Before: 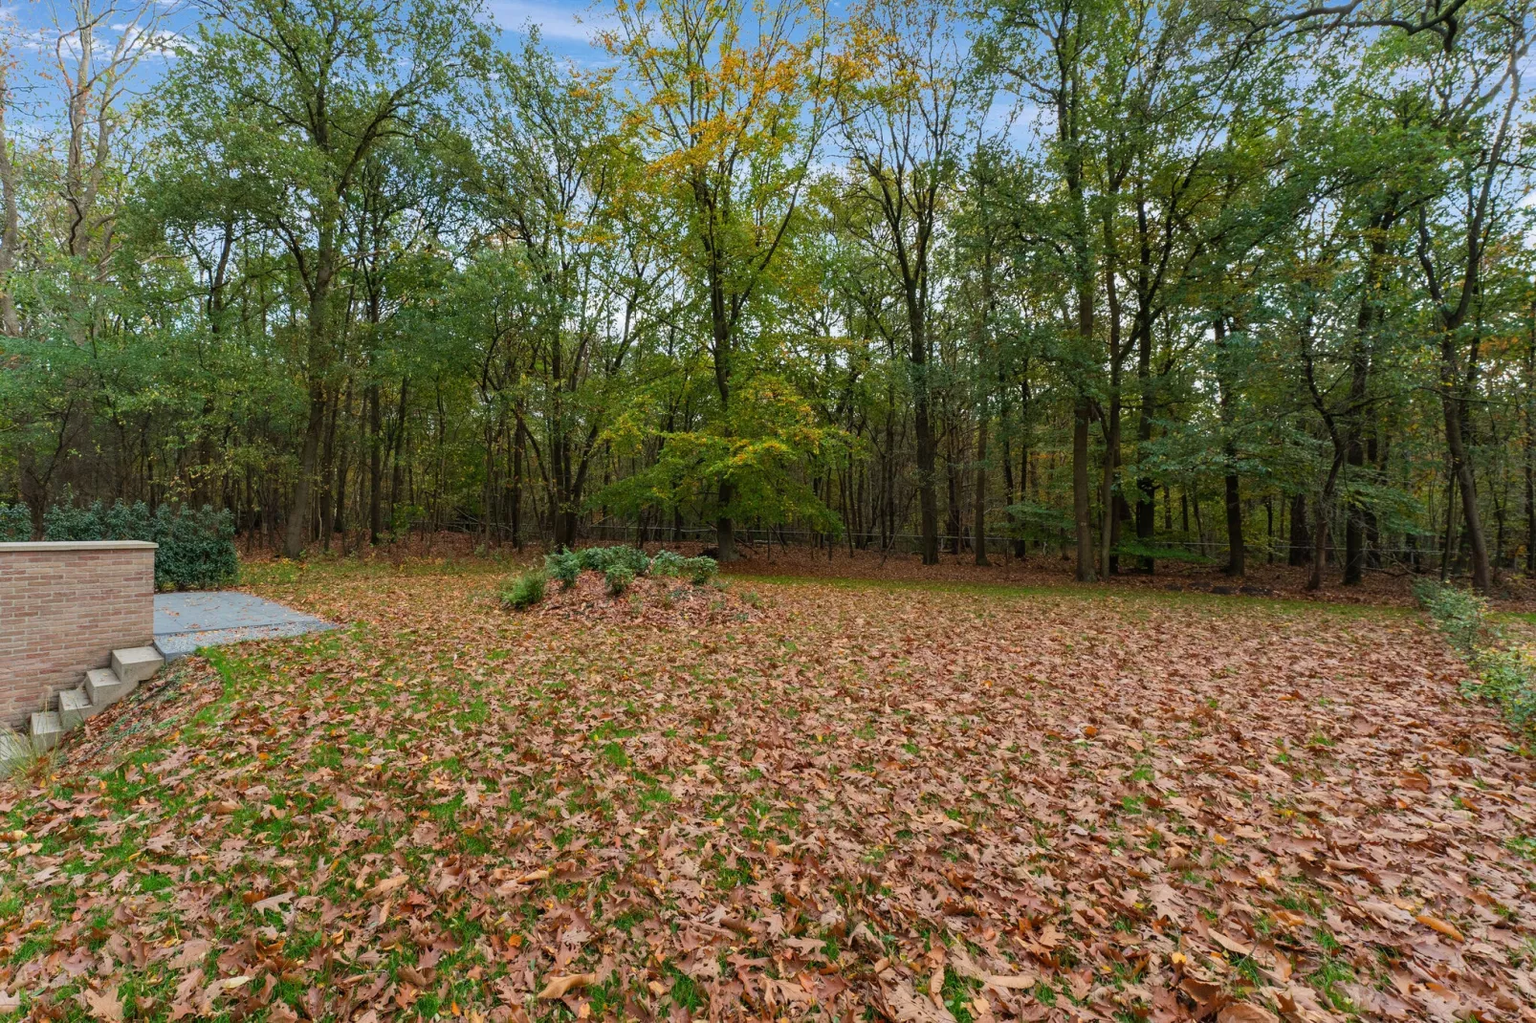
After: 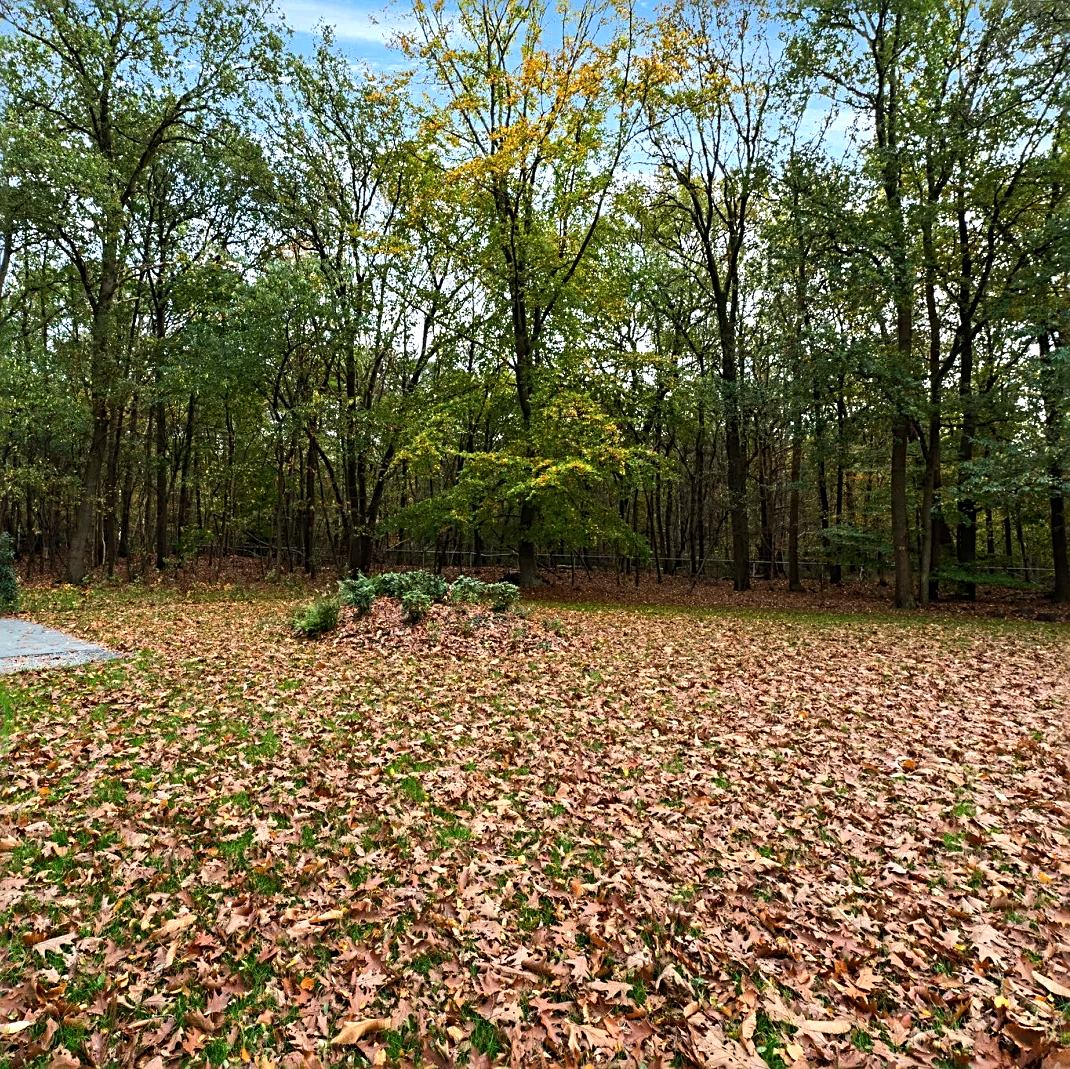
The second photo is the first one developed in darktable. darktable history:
tone equalizer: -8 EV -0.75 EV, -7 EV -0.7 EV, -6 EV -0.6 EV, -5 EV -0.4 EV, -3 EV 0.4 EV, -2 EV 0.6 EV, -1 EV 0.7 EV, +0 EV 0.75 EV, edges refinement/feathering 500, mask exposure compensation -1.57 EV, preserve details no
sharpen: radius 3.119
crop and rotate: left 14.436%, right 18.898%
